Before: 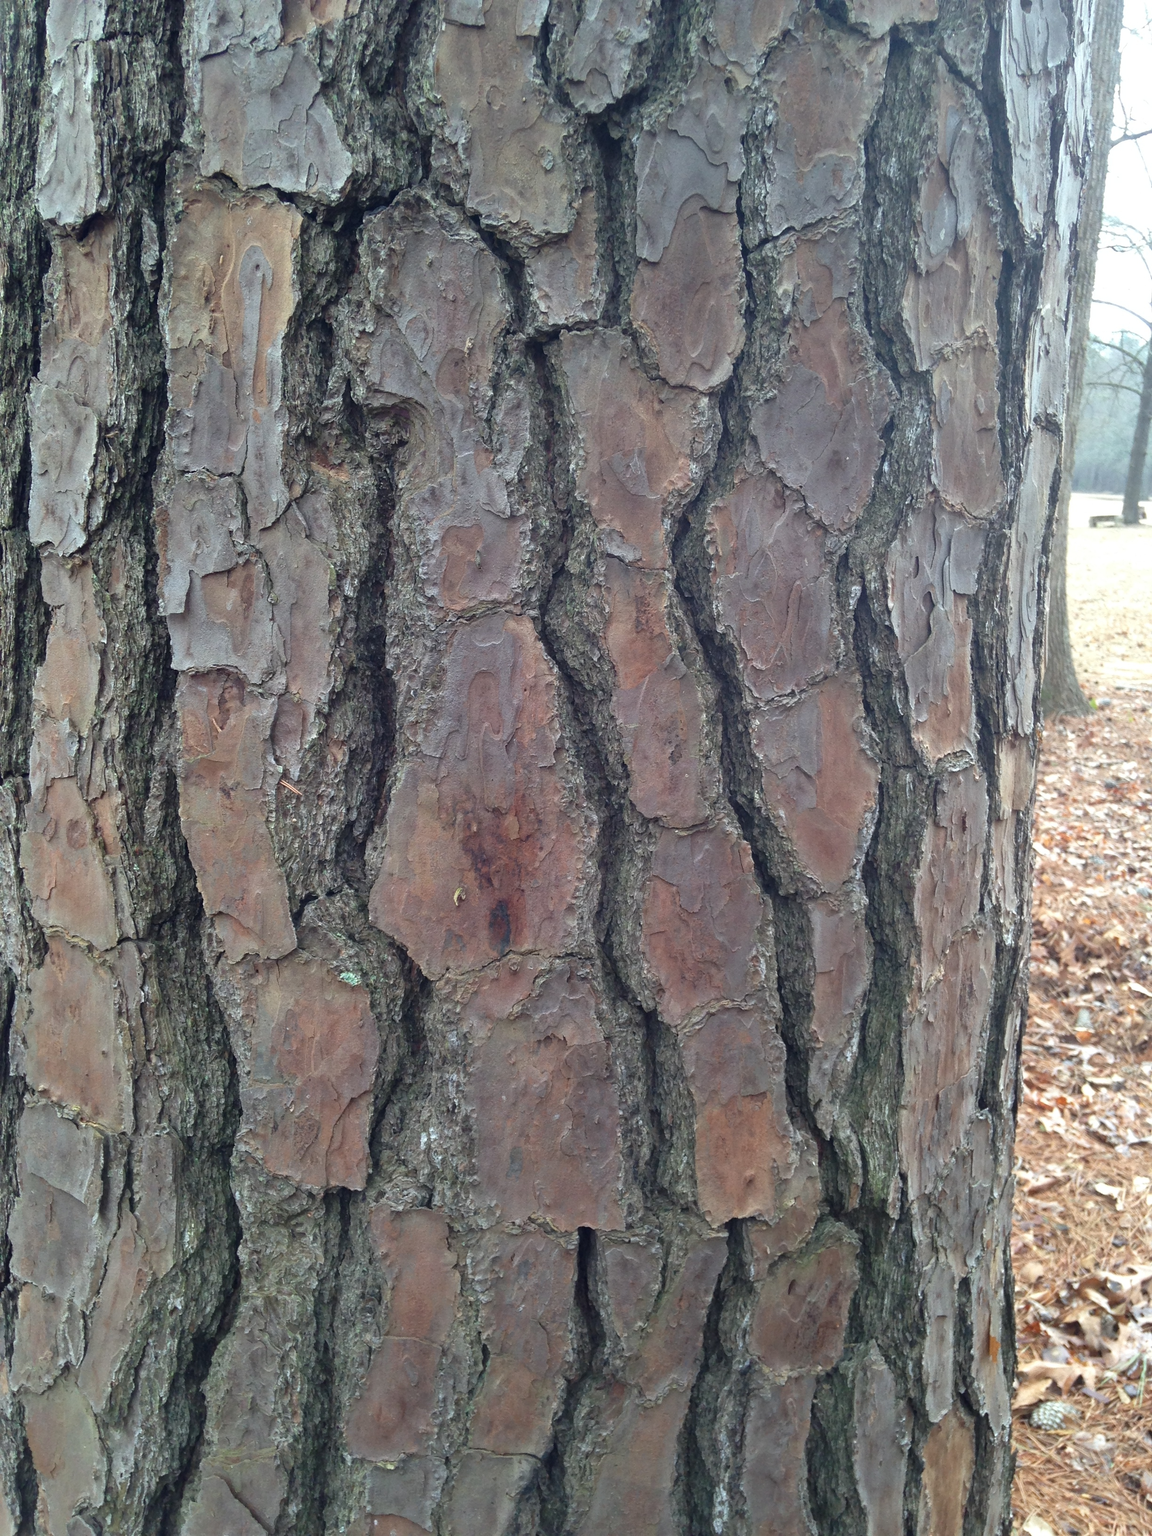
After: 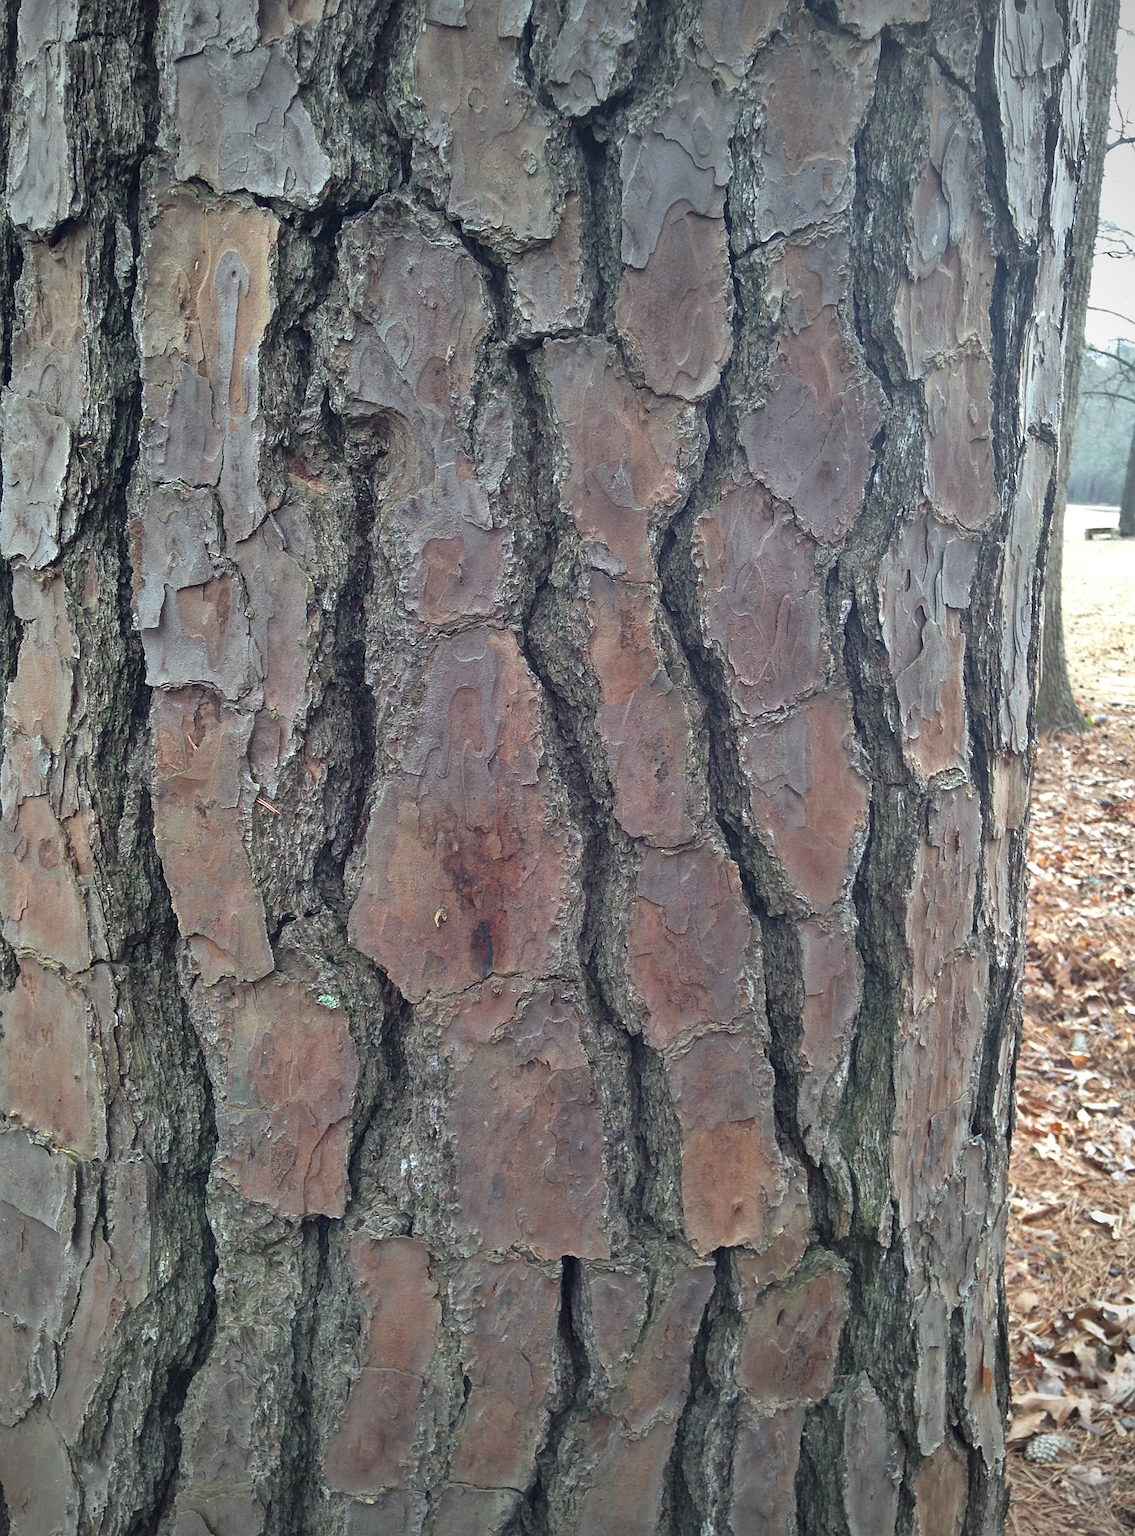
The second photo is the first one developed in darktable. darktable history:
sharpen: on, module defaults
vignetting: unbound false
crop and rotate: left 2.536%, right 1.107%, bottom 2.246%
shadows and highlights: soften with gaussian
